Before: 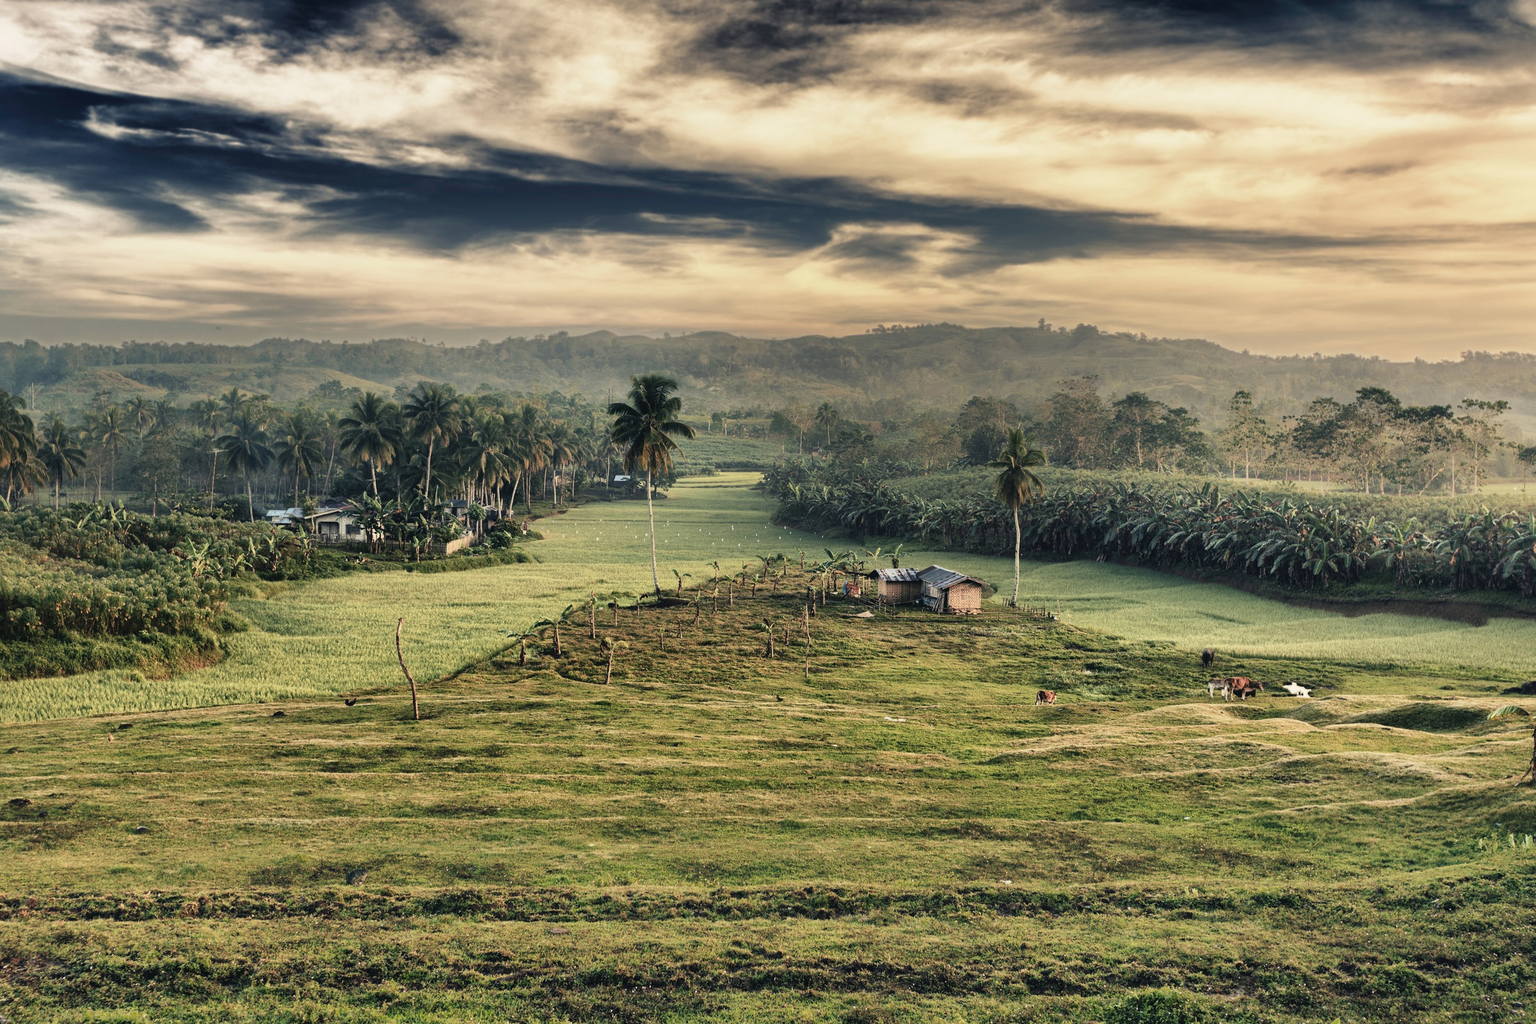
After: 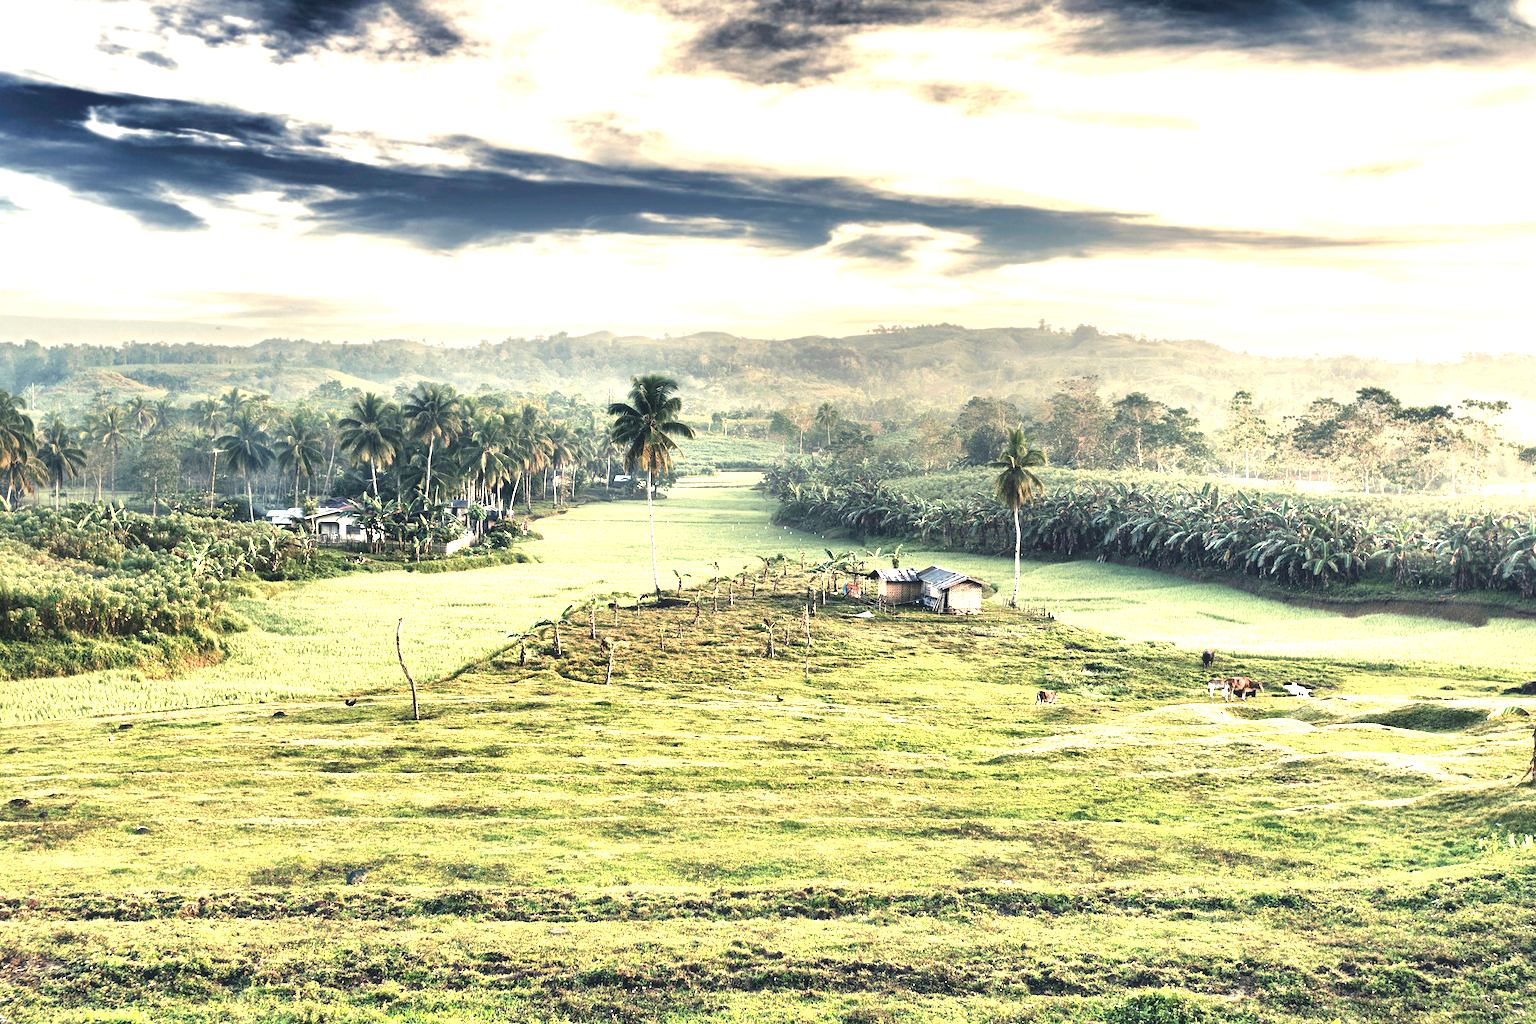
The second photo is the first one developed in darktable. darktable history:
exposure: black level correction 0.001, exposure 1.823 EV, compensate highlight preservation false
